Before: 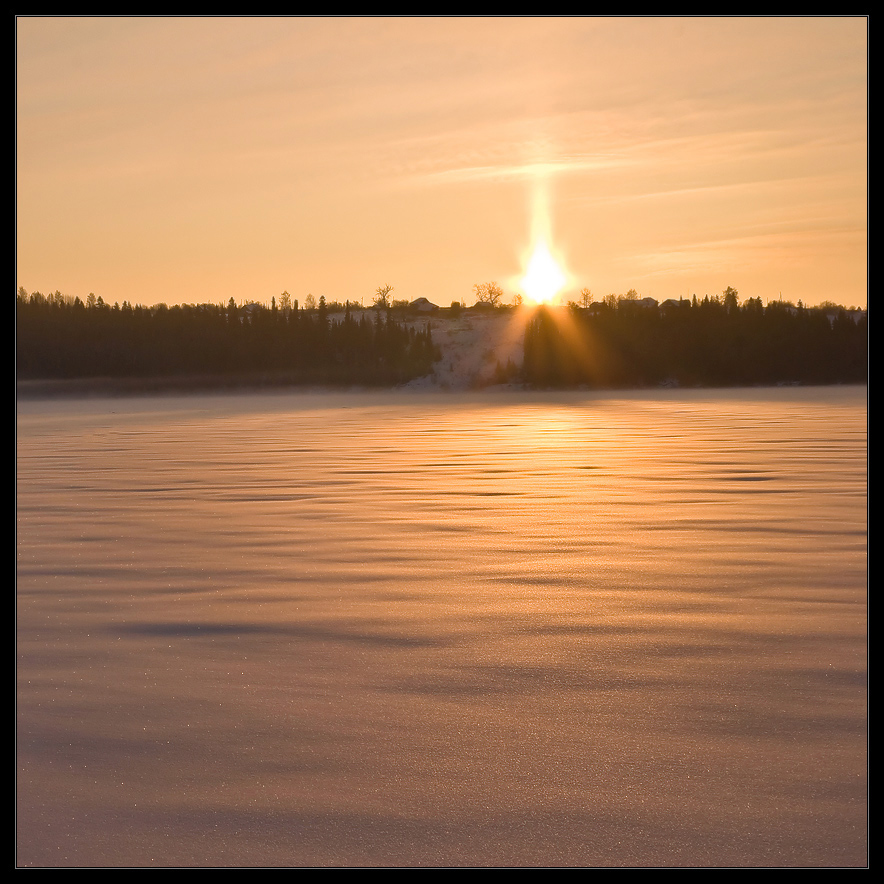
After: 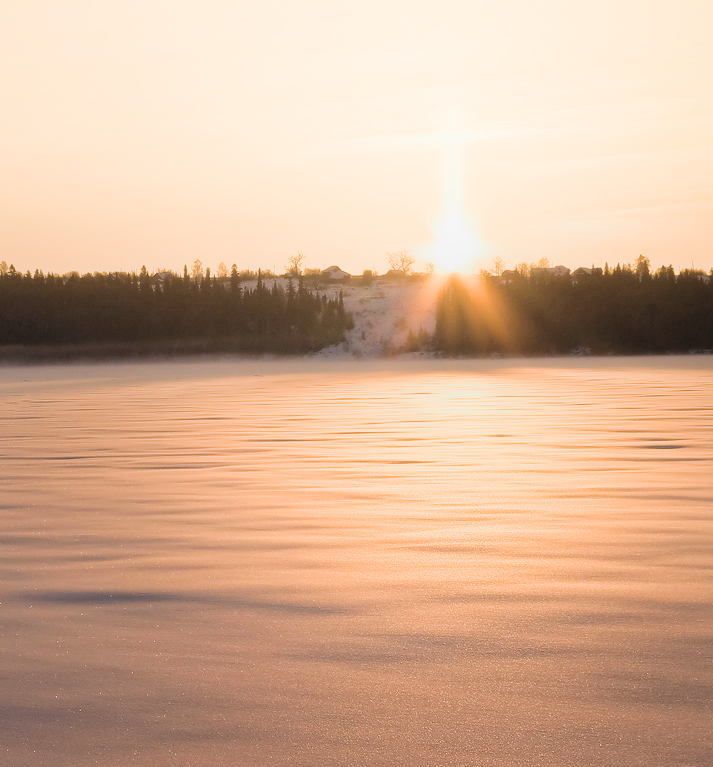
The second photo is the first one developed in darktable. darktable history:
shadows and highlights: shadows -53.55, highlights 85.4, soften with gaussian
crop: left 10.025%, top 3.666%, right 9.275%, bottom 9.539%
filmic rgb: black relative exposure -5.03 EV, white relative exposure 3.97 EV, hardness 2.88, contrast 1.096, preserve chrominance RGB euclidean norm, color science v5 (2021), contrast in shadows safe, contrast in highlights safe
exposure: black level correction 0, exposure 0.684 EV, compensate highlight preservation false
